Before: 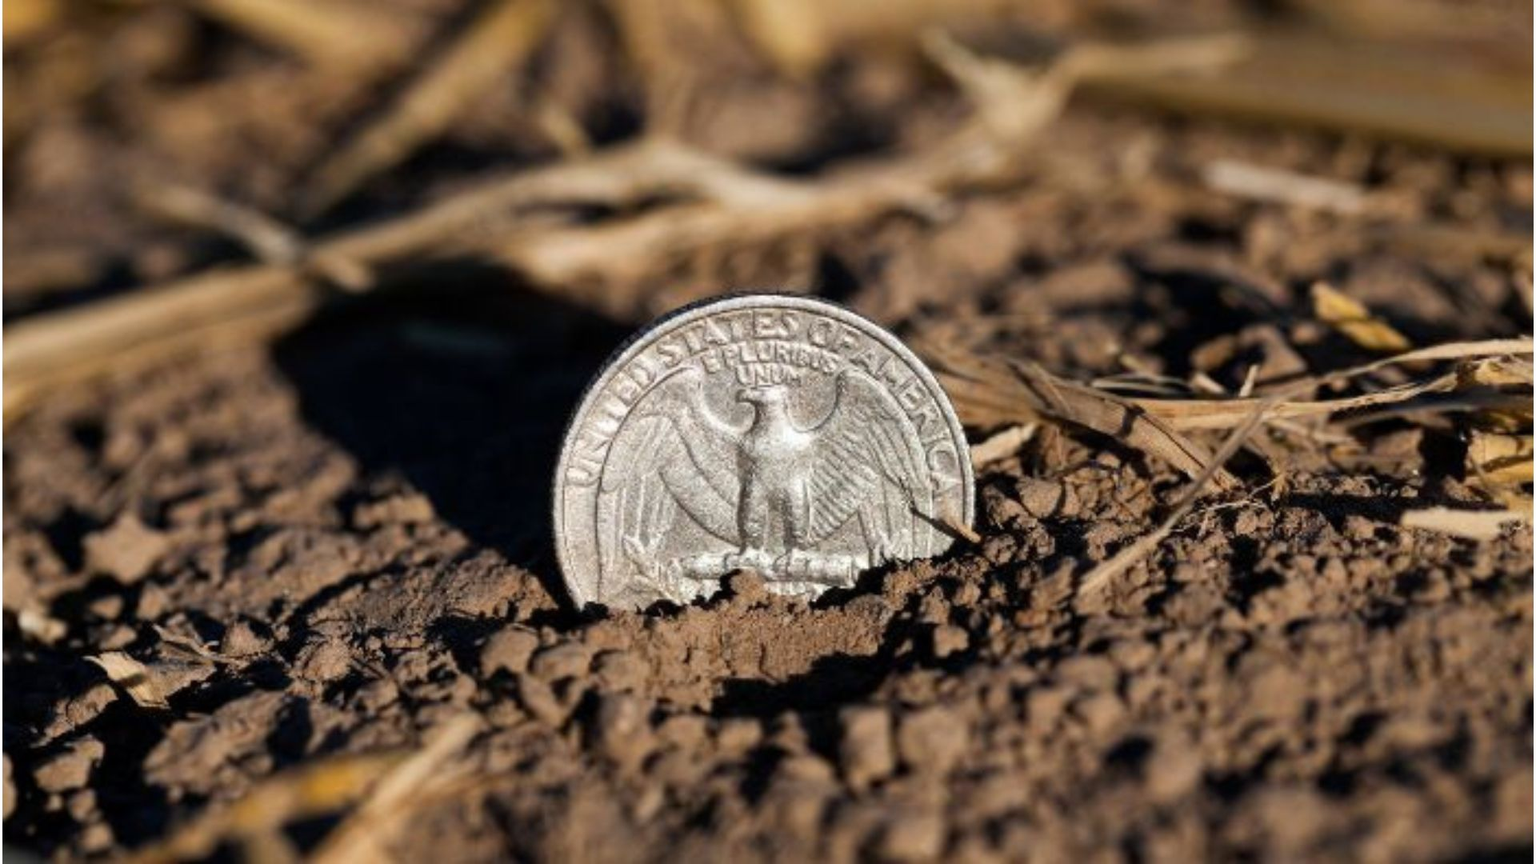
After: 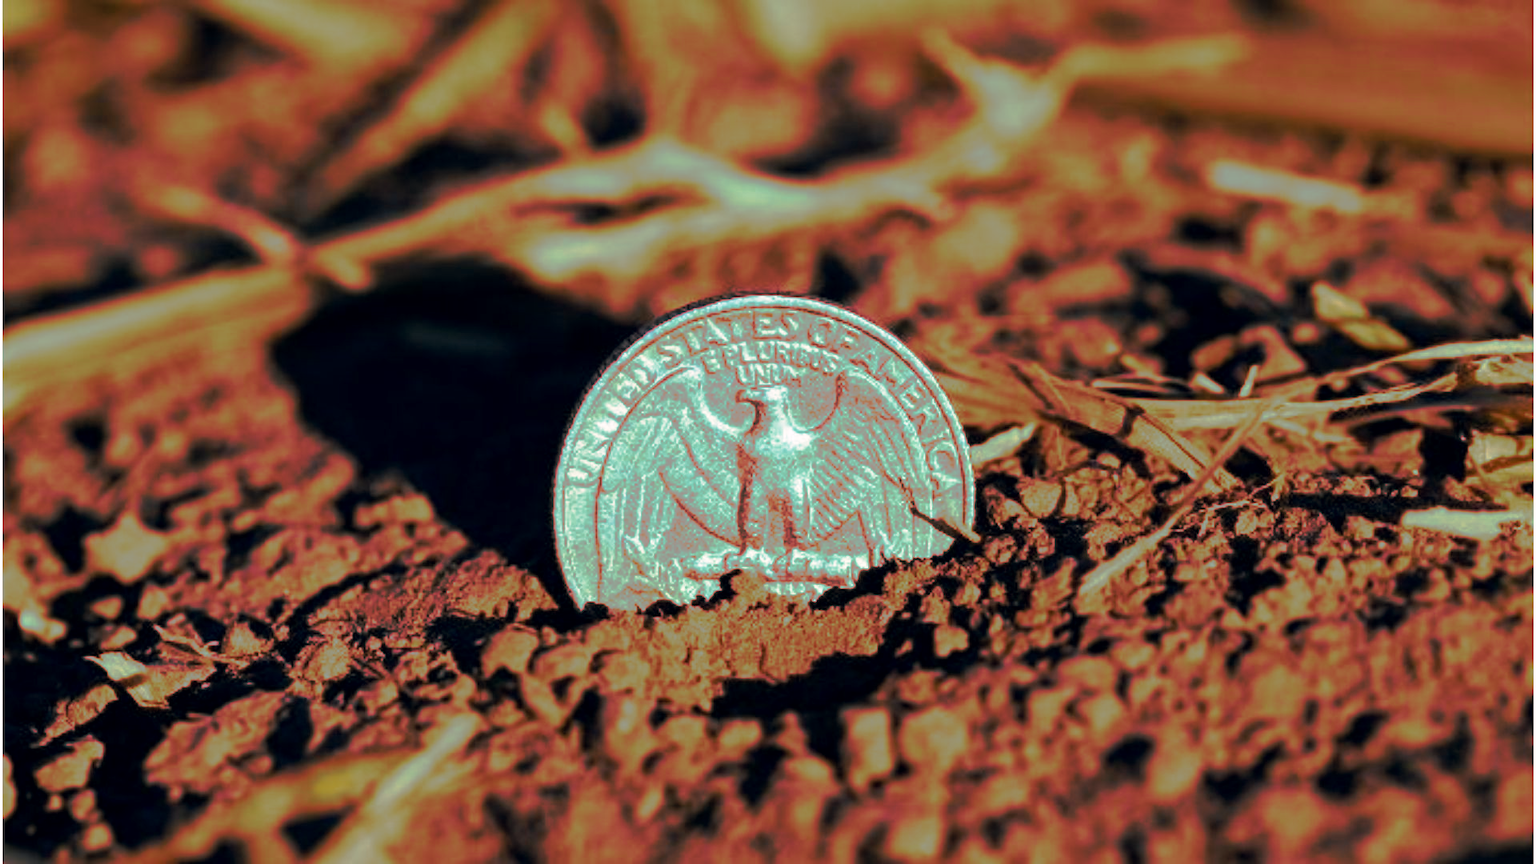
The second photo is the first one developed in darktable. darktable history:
tone curve: curves: ch0 [(0, 0) (0.003, 0.005) (0.011, 0.012) (0.025, 0.026) (0.044, 0.046) (0.069, 0.071) (0.1, 0.098) (0.136, 0.135) (0.177, 0.178) (0.224, 0.217) (0.277, 0.274) (0.335, 0.335) (0.399, 0.442) (0.468, 0.543) (0.543, 0.6) (0.623, 0.628) (0.709, 0.679) (0.801, 0.782) (0.898, 0.904) (1, 1)], preserve colors none
color look up table: target L [94.28, 89.23, 91.91, 91.03, 76.99, 73.56, 67.89, 73.67, 62.48, 35.17, 17.55, 200.2, 94.4, 82.06, 79.91, 69.3, 60.14, 49.63, 47.66, 49.71, 27.51, 26.85, 32.55, 31.03, 31.69, 3.334, 88.24, 77.12, 76.38, 72.03, 49.64, 56.74, 43.71, 55.92, 56.13, 53.07, 48.23, 30.99, 39.66, 41.18, 30.98, 4.826, 70.93, 65.53, 52.44, 40.14, 33.56, 27.38, 11.14], target a [-14.68, -45.71, -23.99, -41.58, -80.34, -30.16, -83.14, -2.25, -64.33, -26.08, -25.71, 0, 1.594, 14.22, 3.728, 44.9, 75.8, 3.731, -6.219, 45.18, 43.34, 44.4, 8.259, 41.53, 45.09, 12.99, 6.934, 36.36, 15.16, -21.9, 7.731, 40.94, 24.81, 60.76, 45.57, 86.71, 80.35, 37.3, 30.24, 66.01, 9.478, 24.75, -48.57, -40.08, -29.58, -16.55, -7.597, -8.534, -12.19], target b [30.52, 89.42, 7.032, 66.92, 32.99, 36.84, 65.47, 67.44, 20.94, 33.58, 24.59, 0, 17.67, 45.71, 75.91, 67.72, 20.13, 1.724, 29.2, 29.28, 39.68, -1.74, 39.61, 42.94, 15.06, 2.938, -13.34, -14.97, -31.11, -4.703, -37.79, -40.97, -54.78, -65.4, 15.81, -28.51, -62.07, -19.22, -12.83, -47.14, -38.01, -39.18, -33.43, -48.56, -32.89, -5.014, -14.7, -3.053, -3.693], num patches 49
